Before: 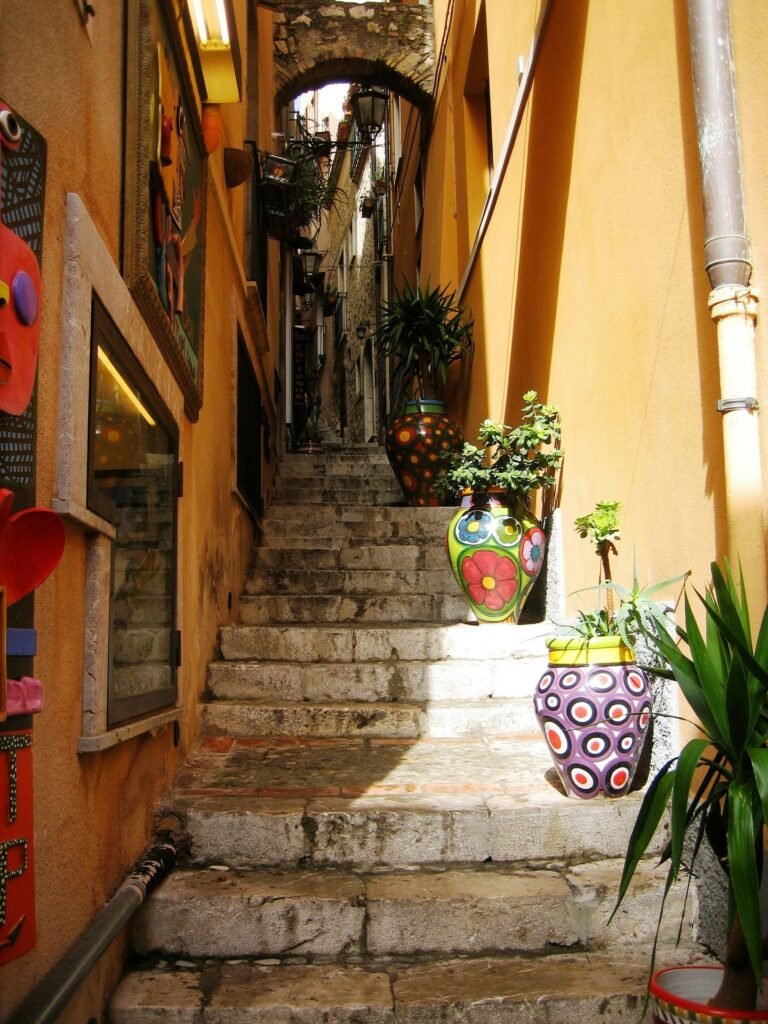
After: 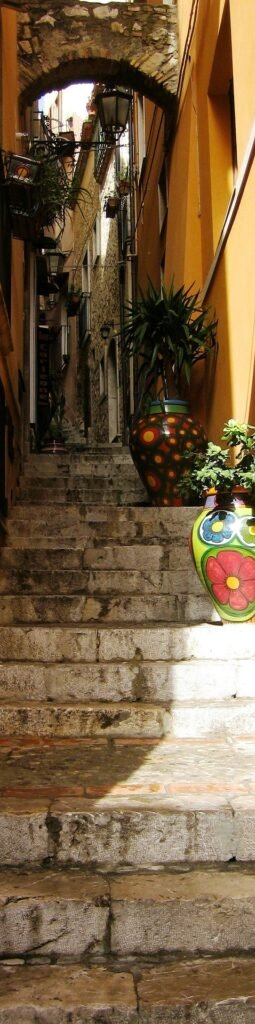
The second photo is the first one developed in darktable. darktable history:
crop: left 33.36%, right 33.36%
tone equalizer: on, module defaults
